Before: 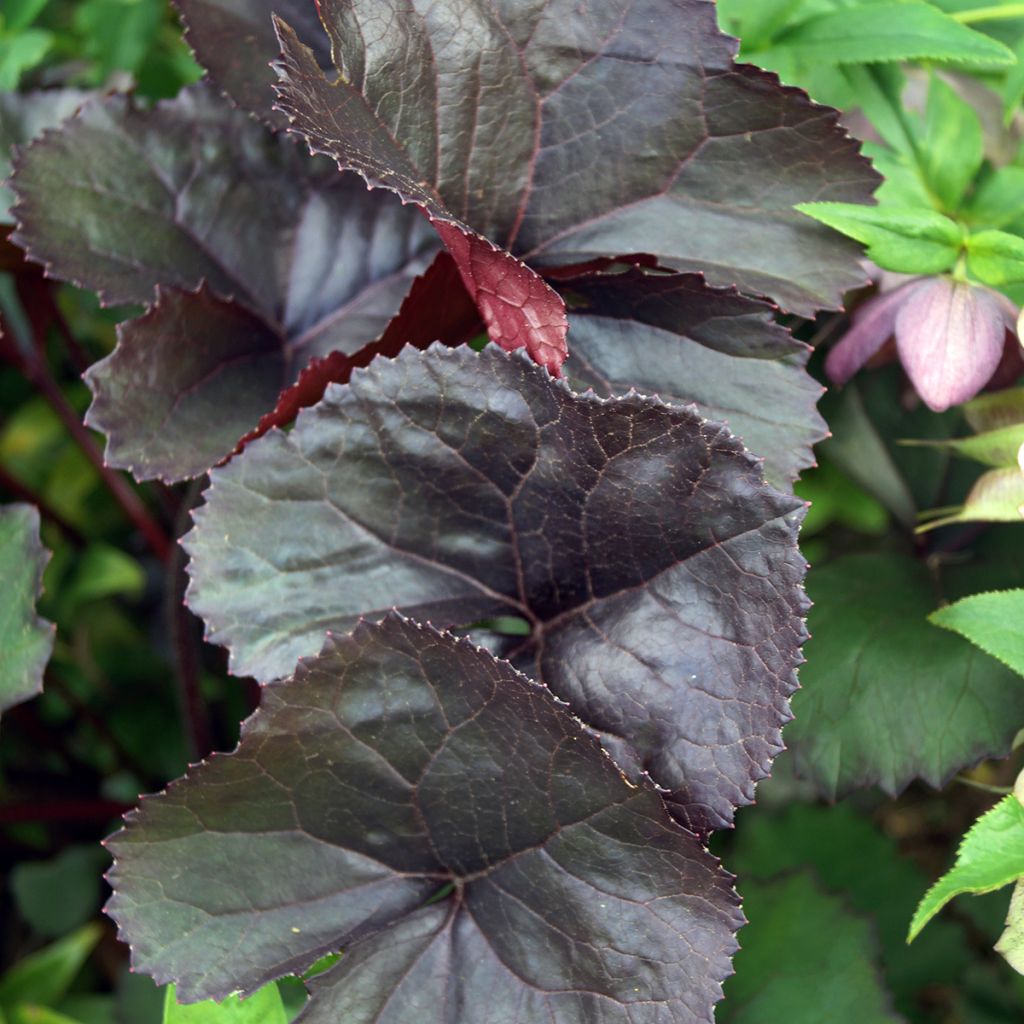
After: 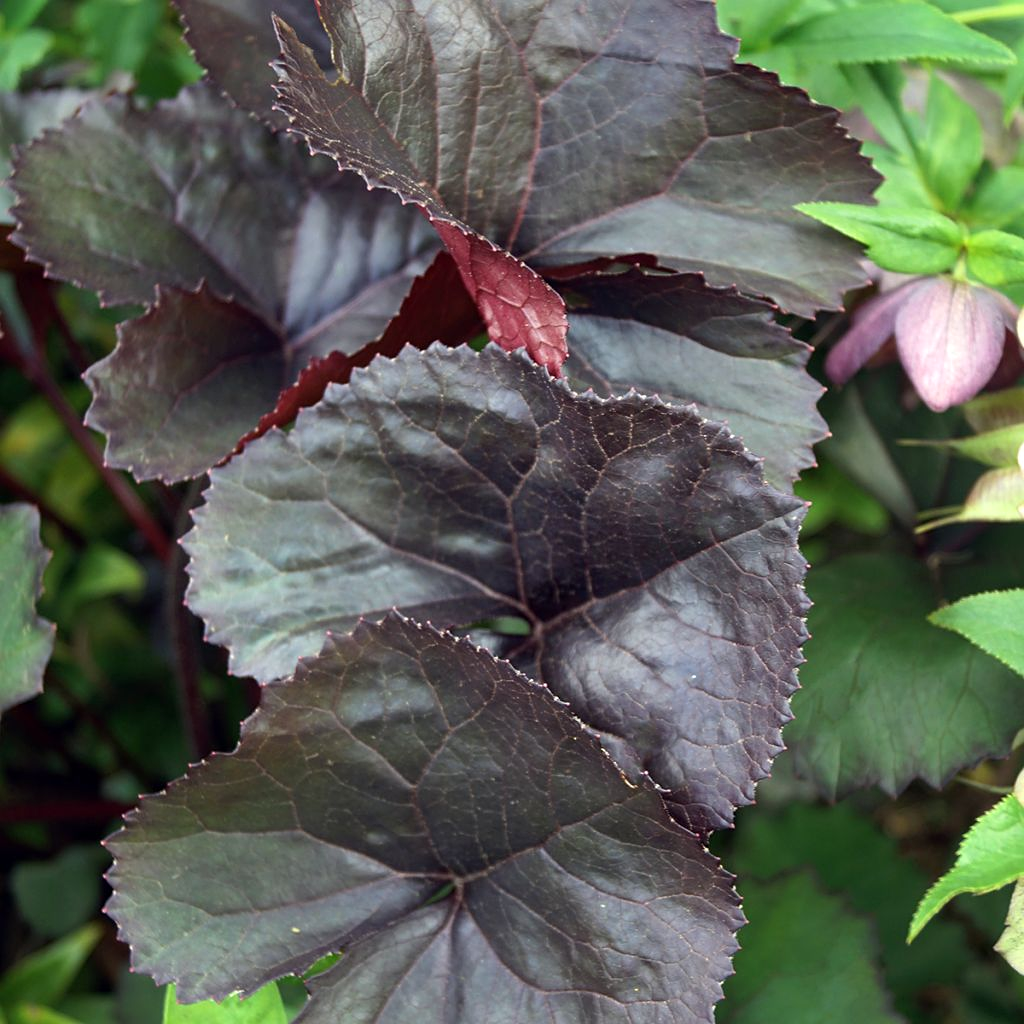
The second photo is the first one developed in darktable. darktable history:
tone equalizer: on, module defaults
sharpen: amount 0.201
shadows and highlights: shadows 12.92, white point adjustment 1.2, highlights -1.9, soften with gaussian
